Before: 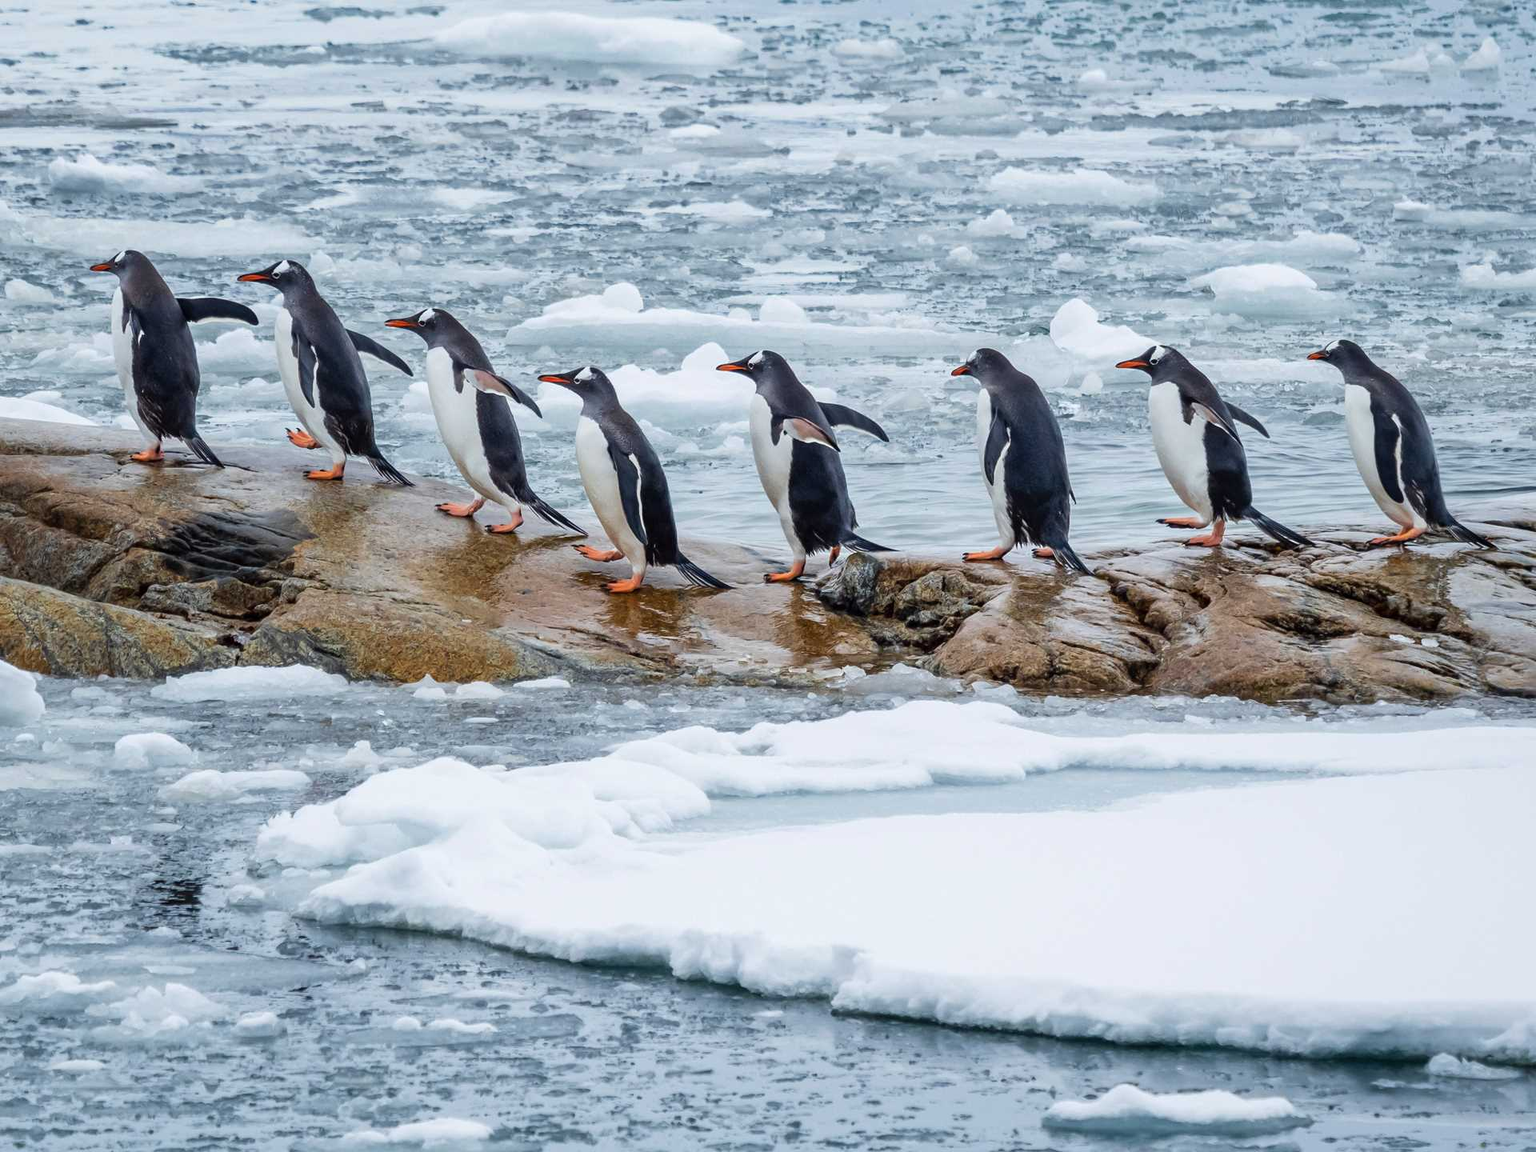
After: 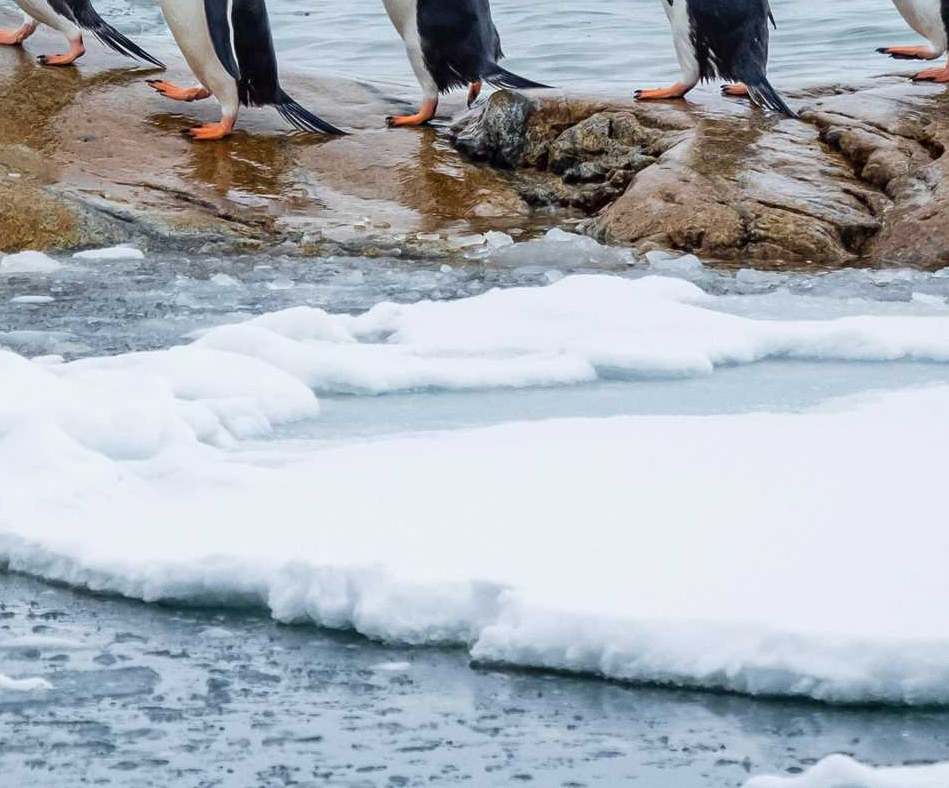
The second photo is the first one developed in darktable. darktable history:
crop: left 29.672%, top 41.786%, right 20.851%, bottom 3.487%
grain: coarseness 0.09 ISO, strength 10%
